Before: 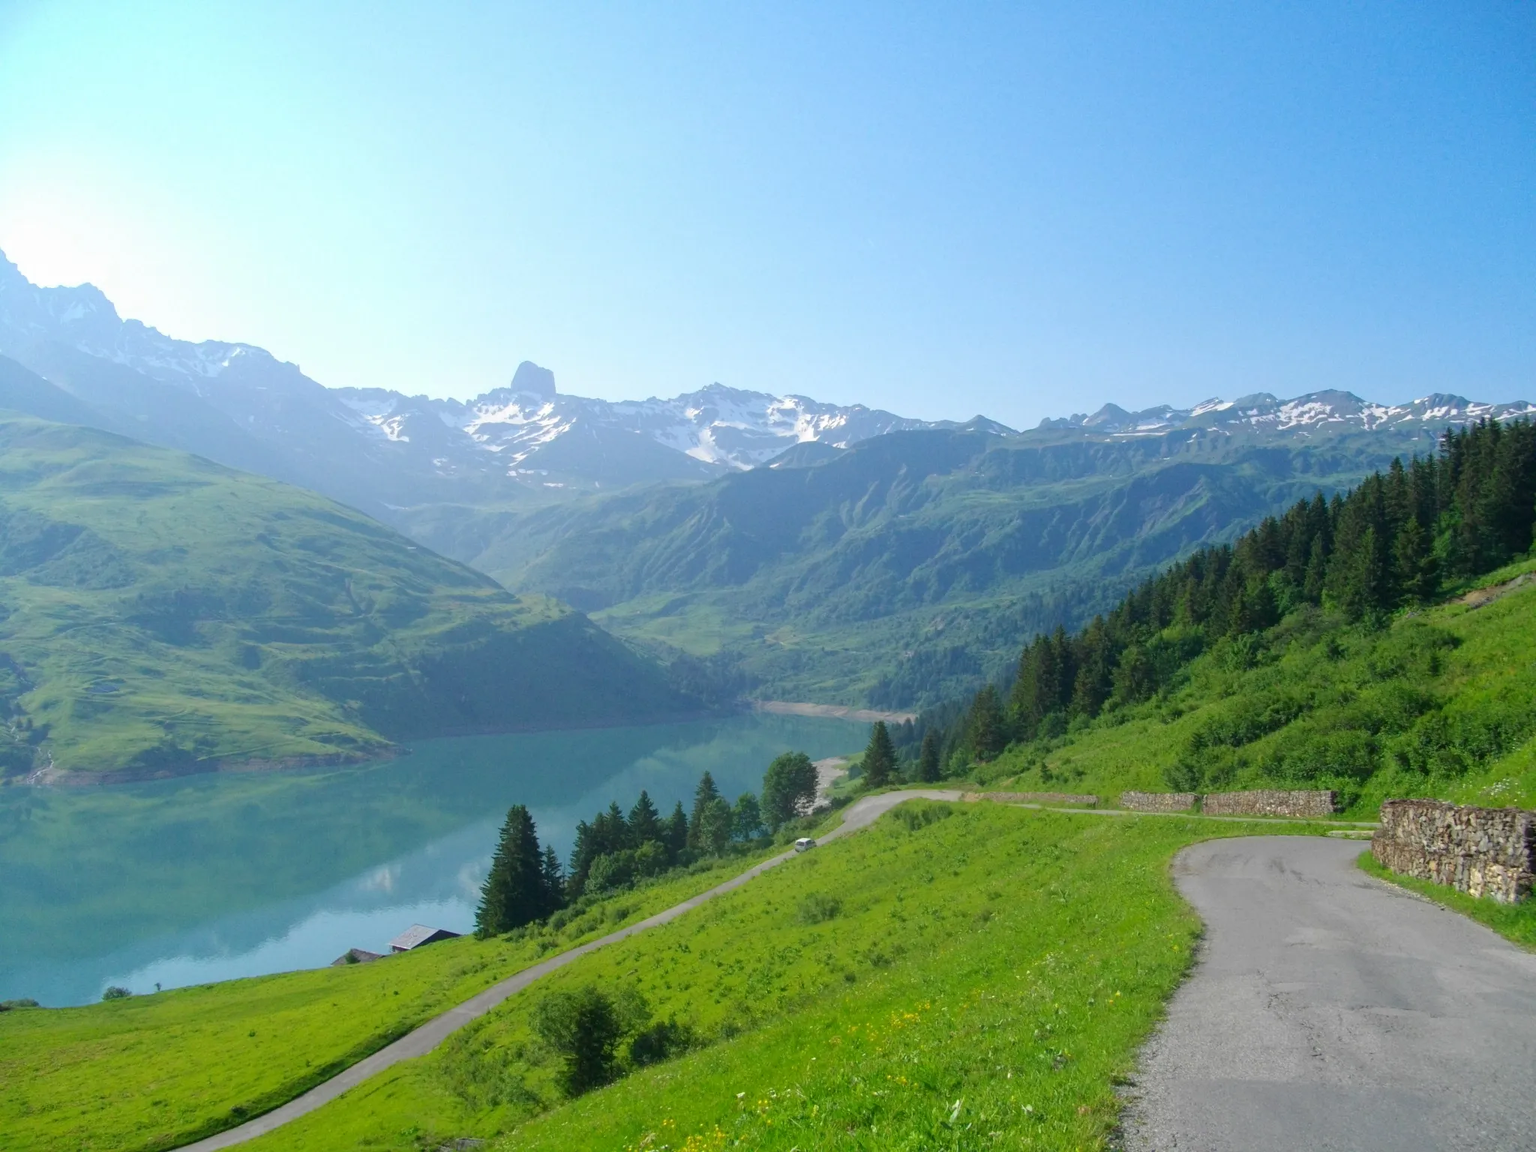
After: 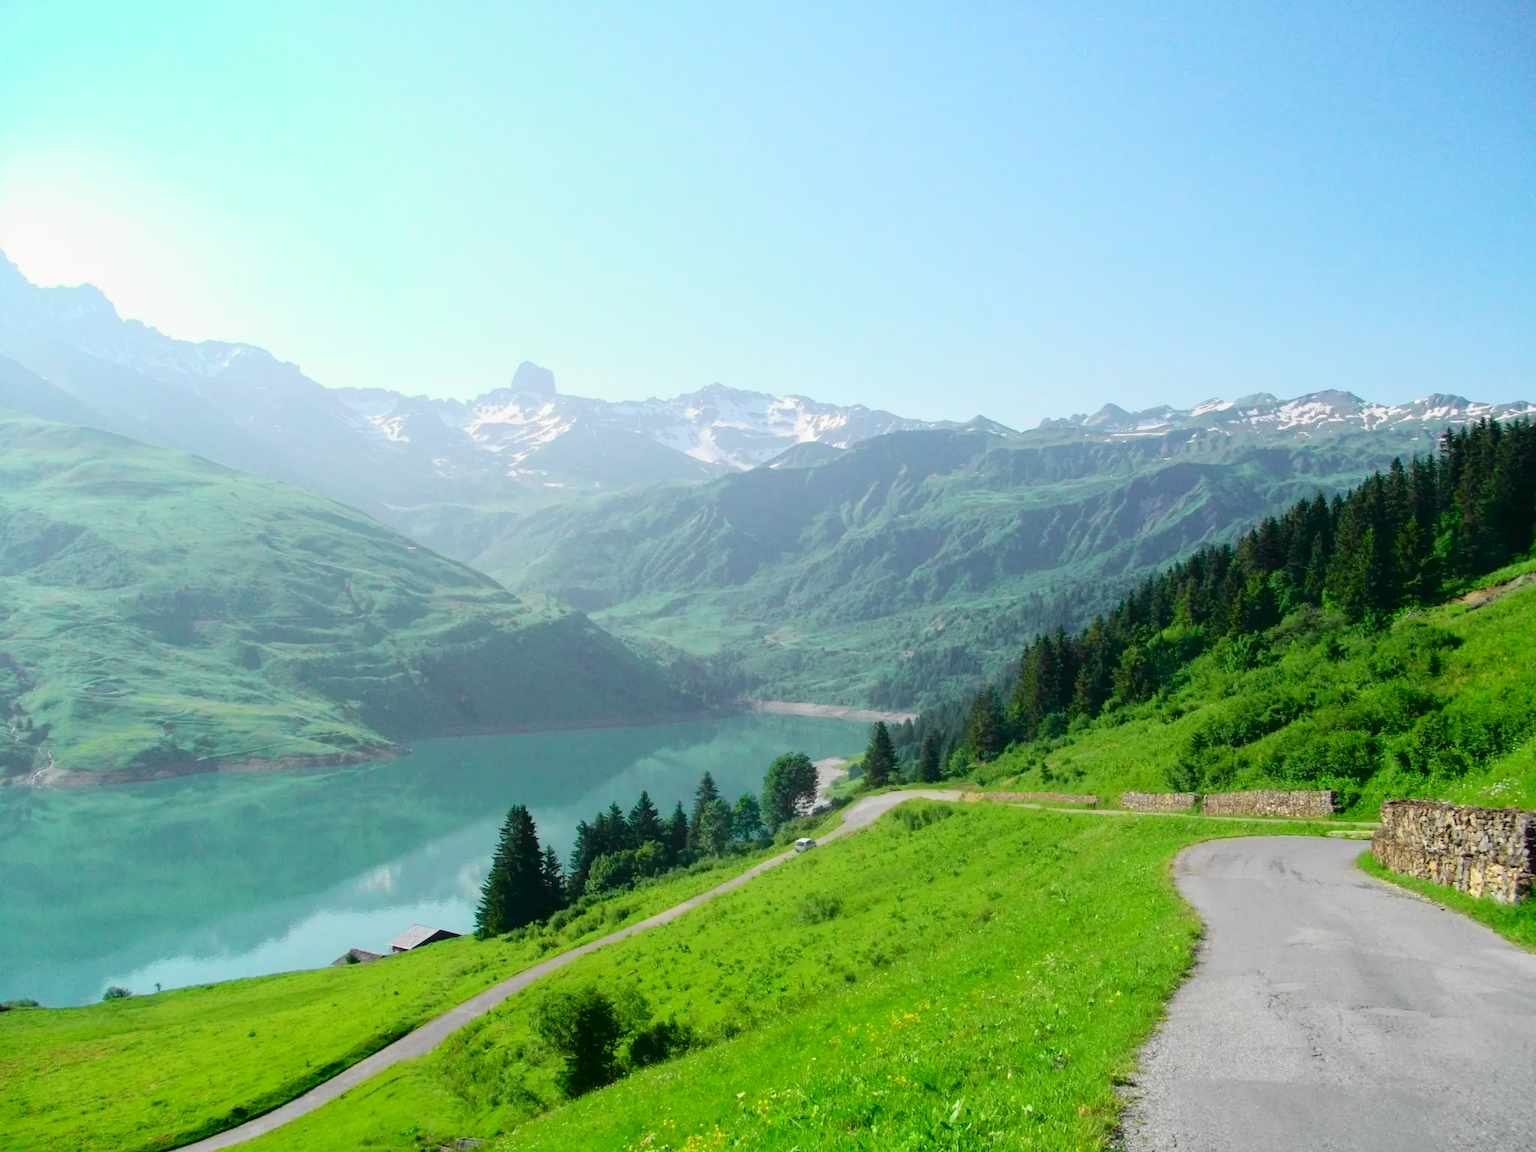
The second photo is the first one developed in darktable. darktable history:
tone curve: curves: ch0 [(0, 0.014) (0.17, 0.099) (0.392, 0.438) (0.725, 0.828) (0.872, 0.918) (1, 0.981)]; ch1 [(0, 0) (0.402, 0.36) (0.489, 0.491) (0.5, 0.503) (0.515, 0.52) (0.545, 0.574) (0.615, 0.662) (0.701, 0.725) (1, 1)]; ch2 [(0, 0) (0.42, 0.458) (0.485, 0.499) (0.503, 0.503) (0.531, 0.542) (0.561, 0.594) (0.644, 0.694) (0.717, 0.753) (1, 0.991)], color space Lab, independent channels
